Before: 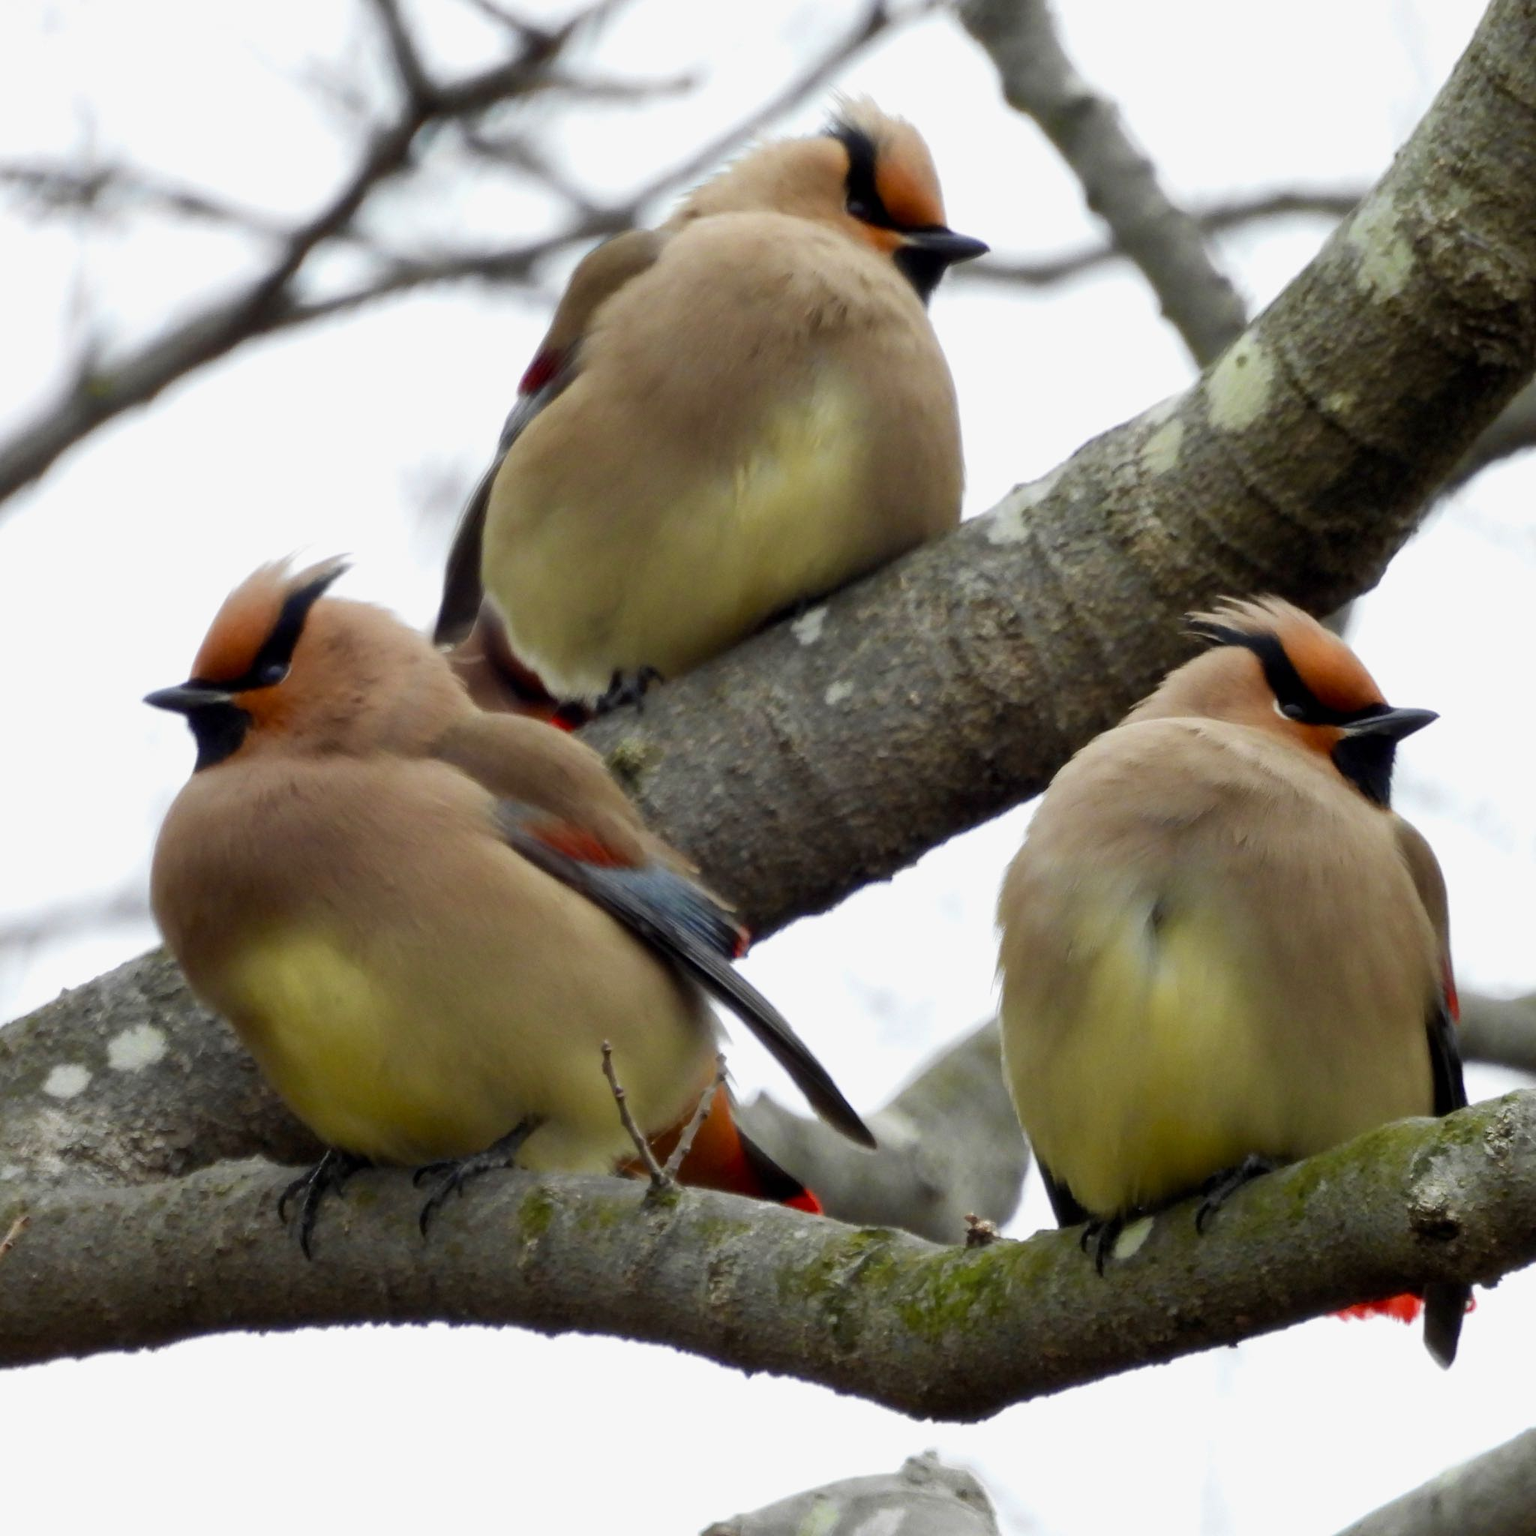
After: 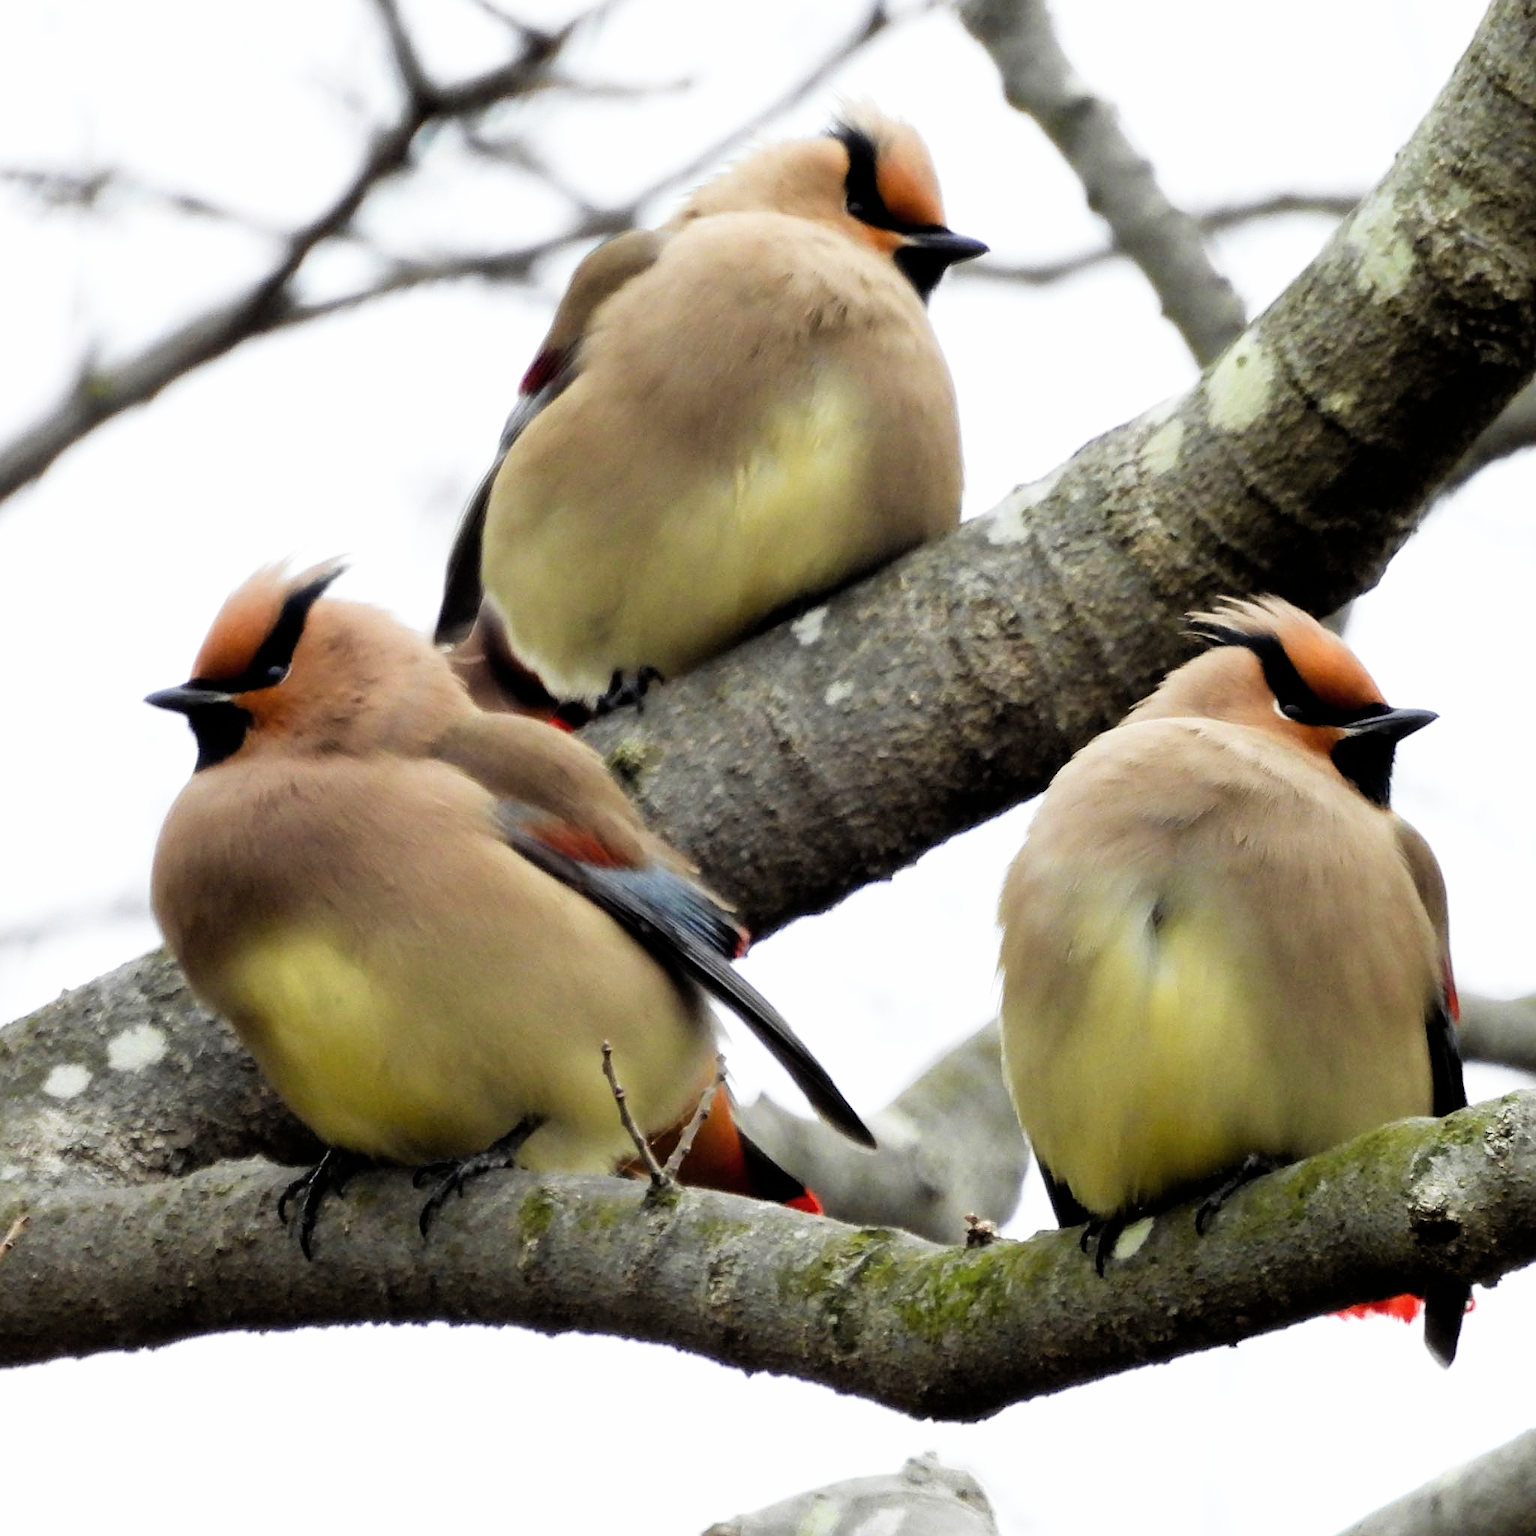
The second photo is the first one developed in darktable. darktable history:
sharpen: on, module defaults
exposure: black level correction -0.002, exposure 0.705 EV, compensate highlight preservation false
filmic rgb: black relative exposure -5.11 EV, white relative exposure 3.21 EV, hardness 3.44, contrast 1.187, highlights saturation mix -49.35%
